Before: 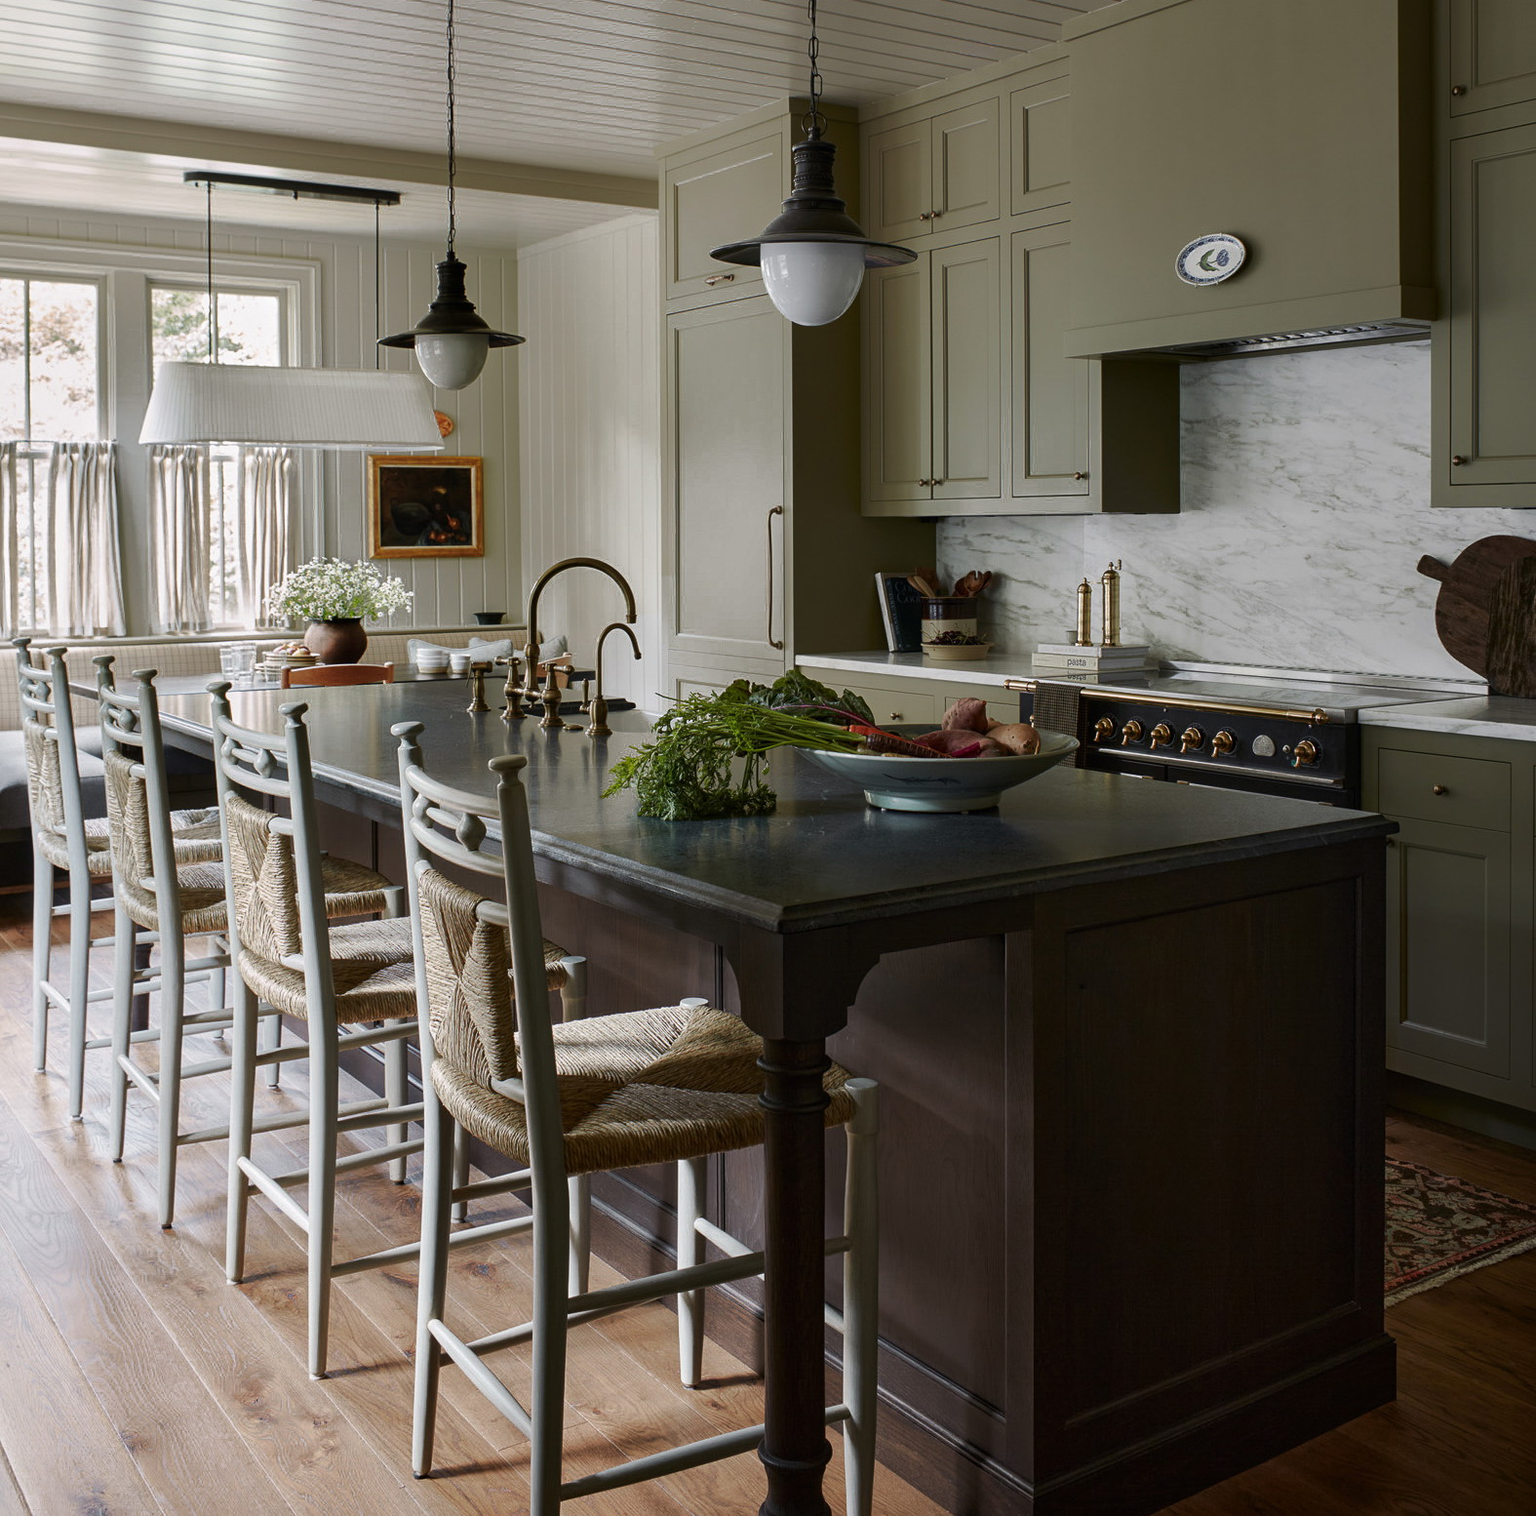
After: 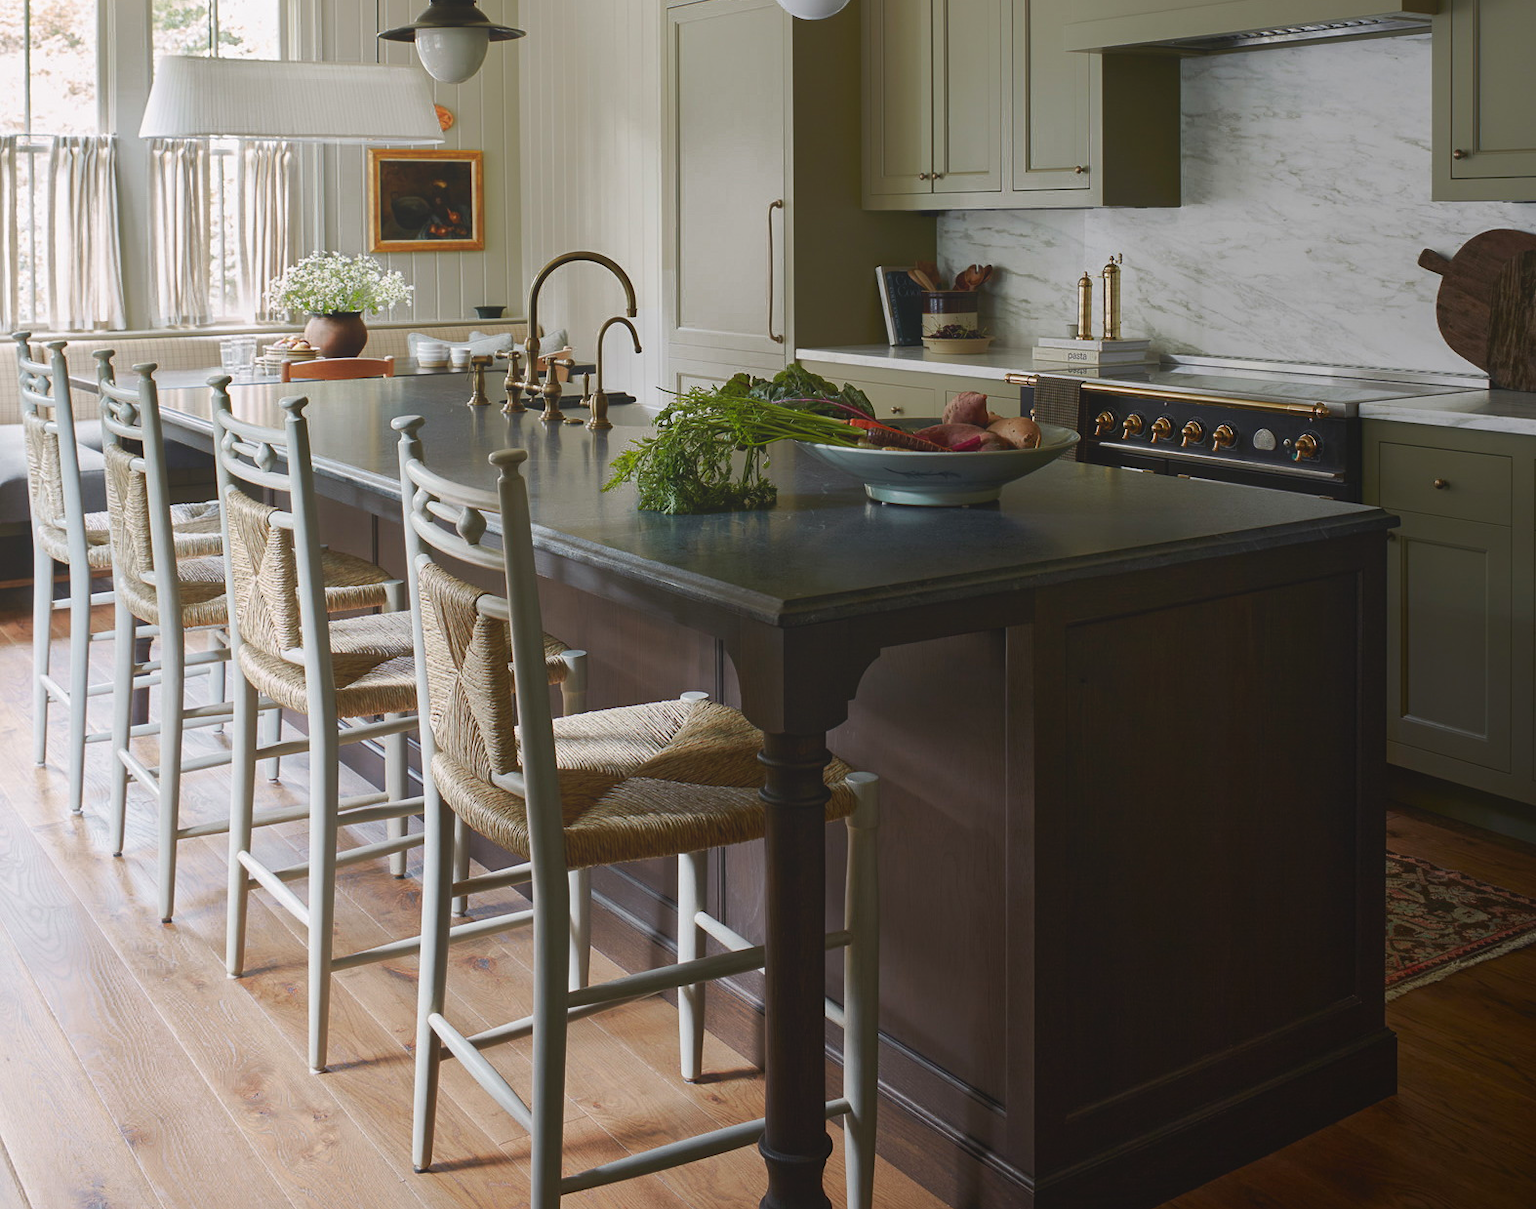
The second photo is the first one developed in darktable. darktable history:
local contrast: detail 69%
exposure: exposure 0.378 EV, compensate highlight preservation false
crop and rotate: top 20.26%
